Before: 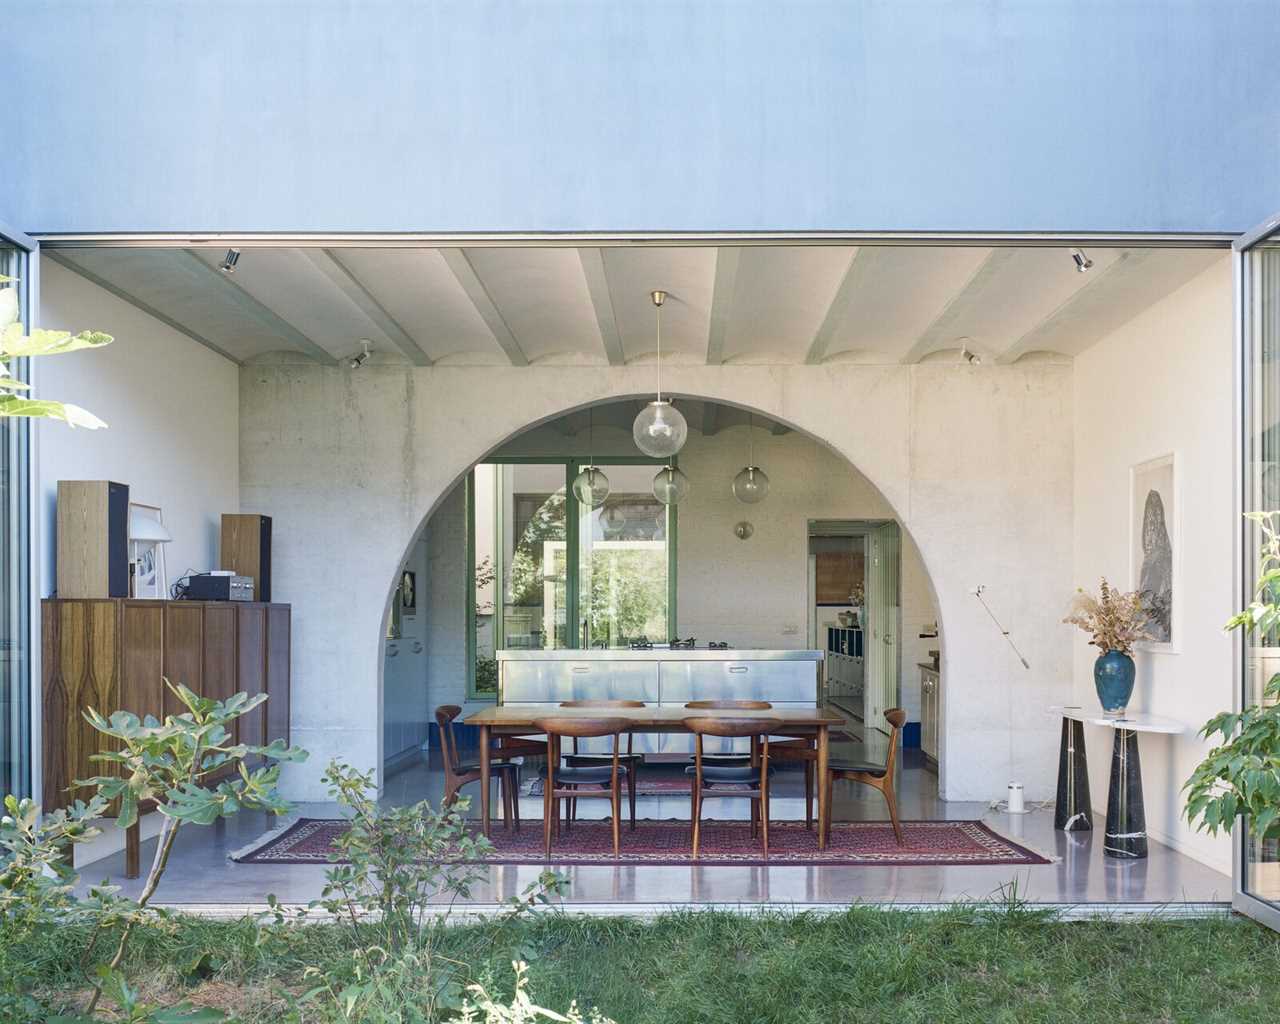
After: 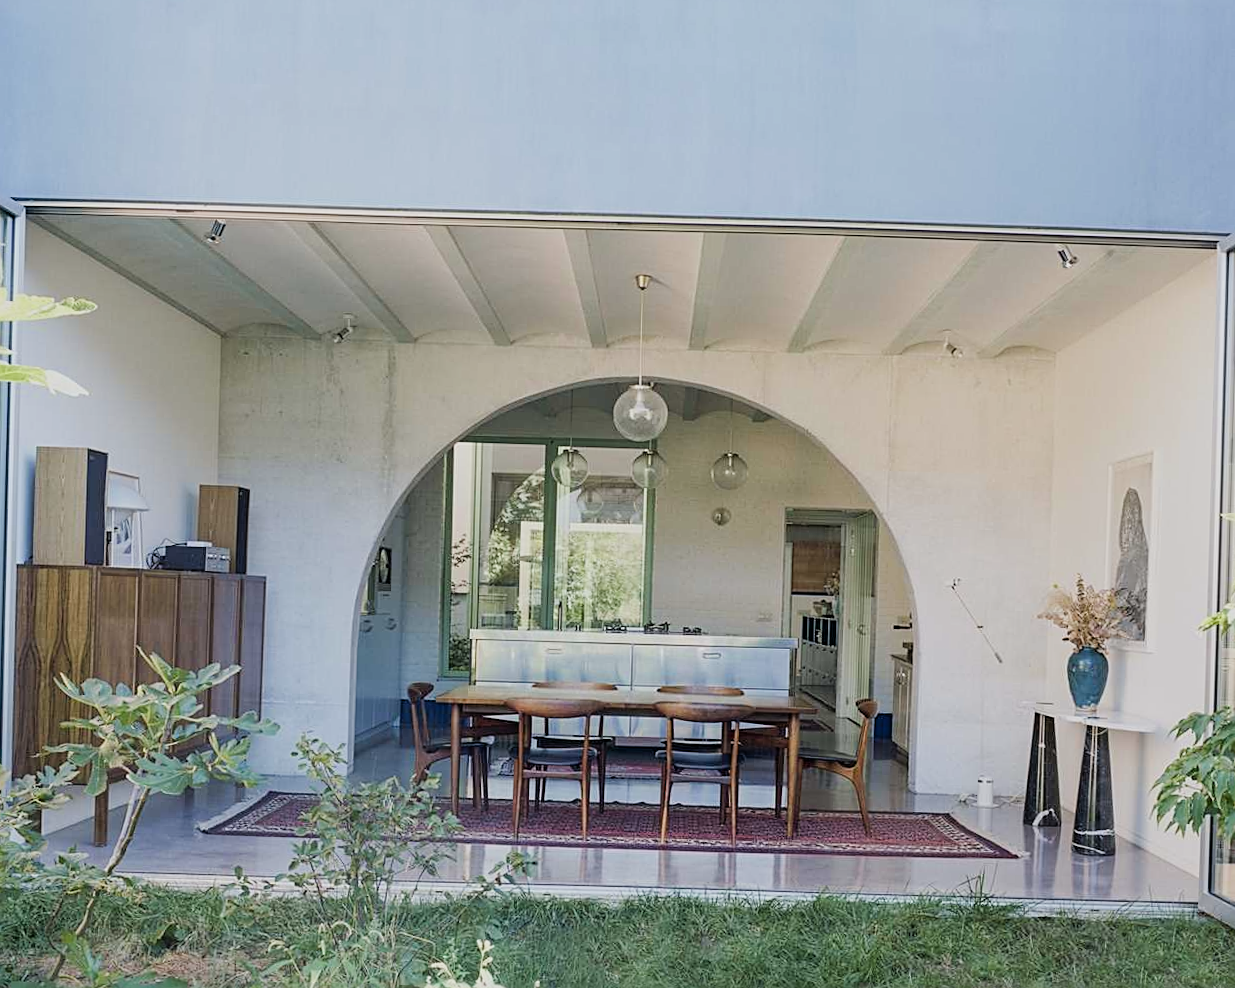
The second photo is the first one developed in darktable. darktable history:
crop and rotate: angle -1.69°
sharpen: on, module defaults
filmic rgb: hardness 4.17
rotate and perspective: crop left 0, crop top 0
